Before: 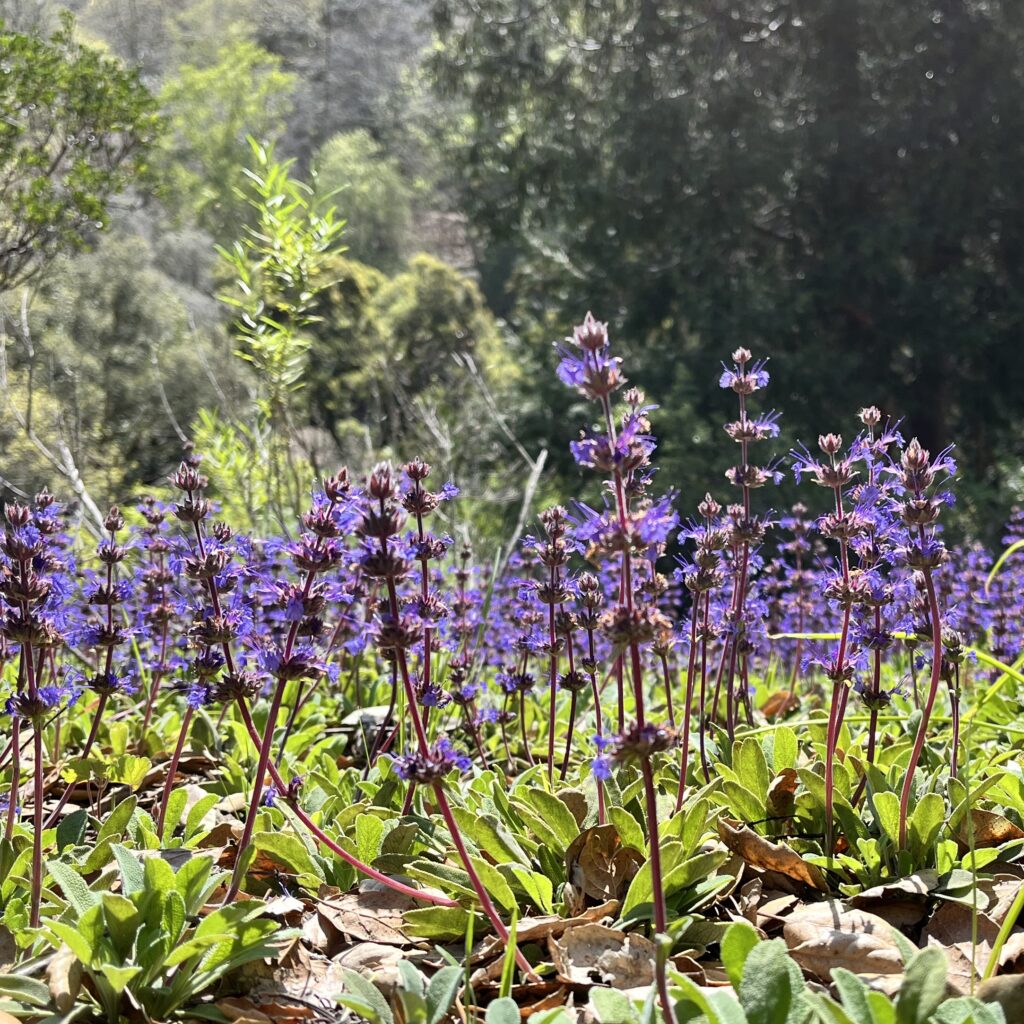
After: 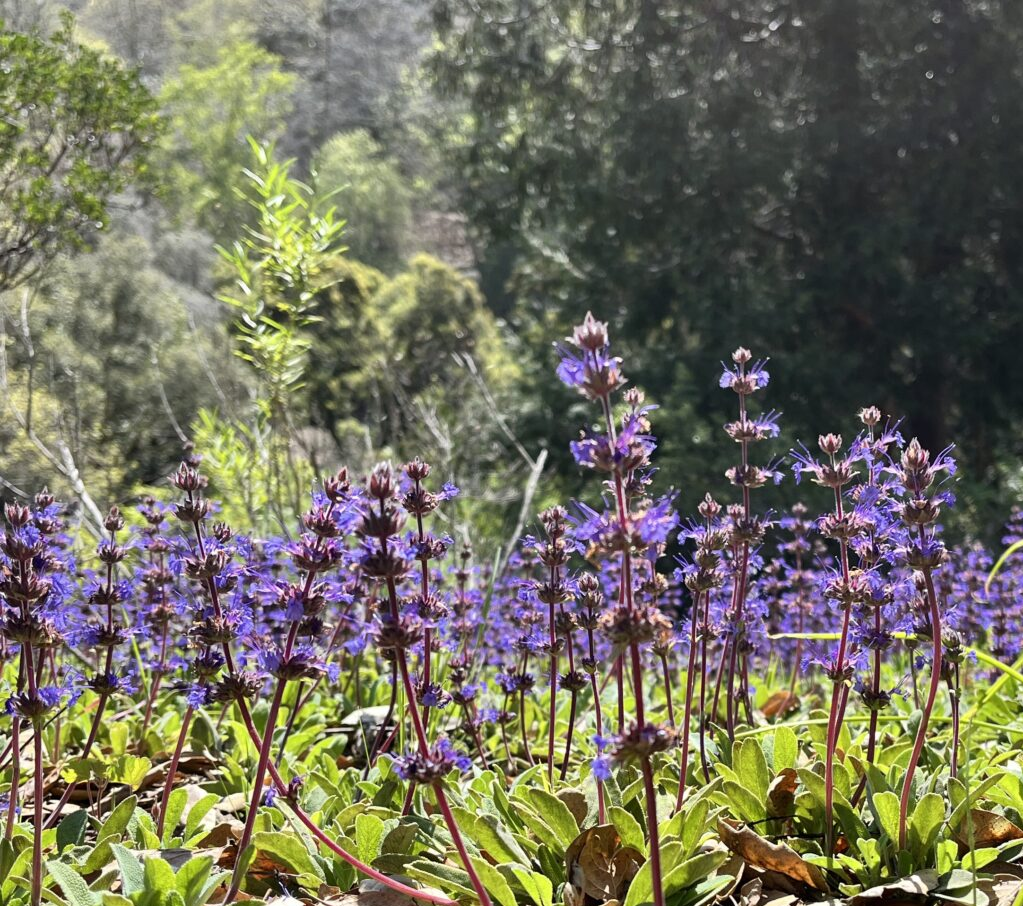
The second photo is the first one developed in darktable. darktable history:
crop and rotate: top 0%, bottom 11.5%
